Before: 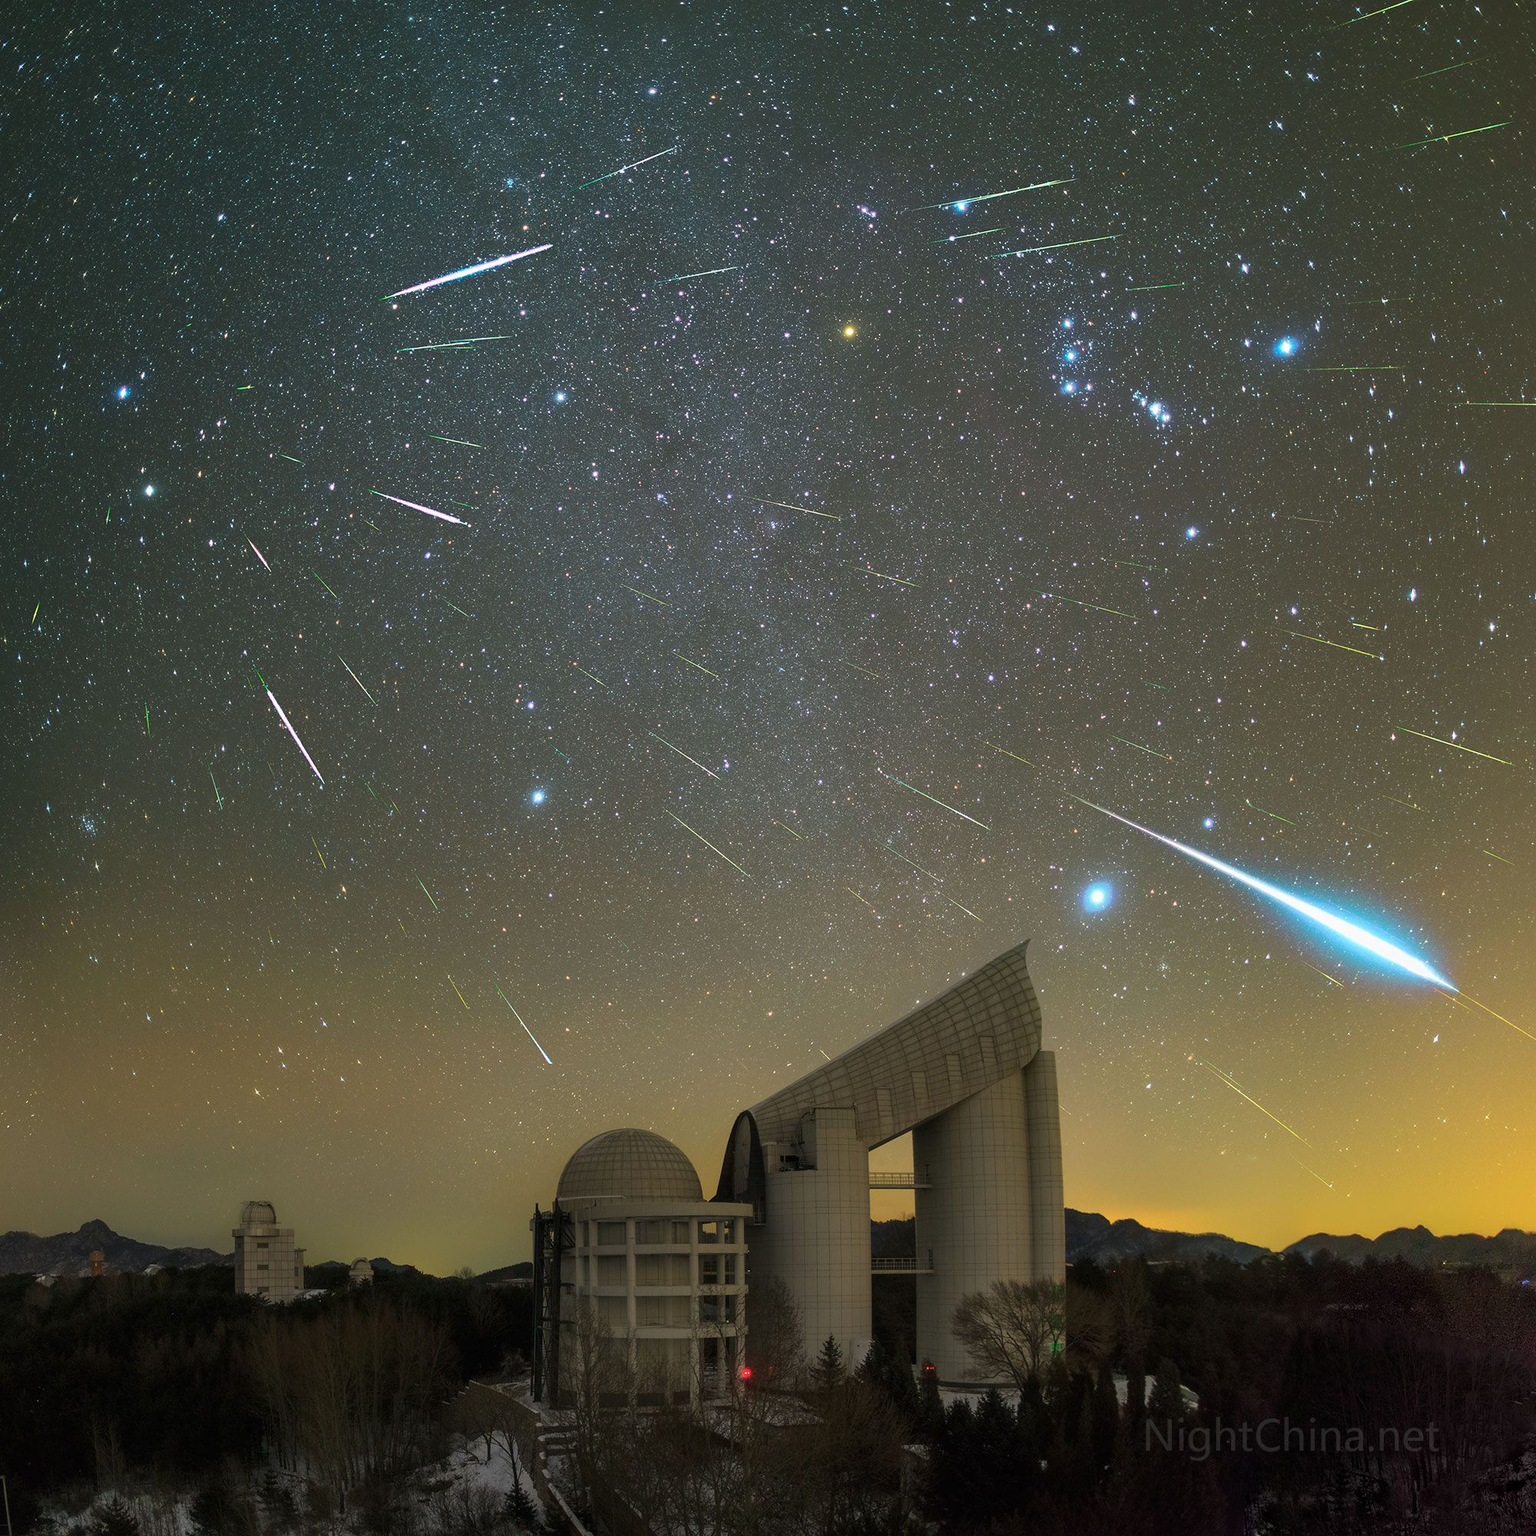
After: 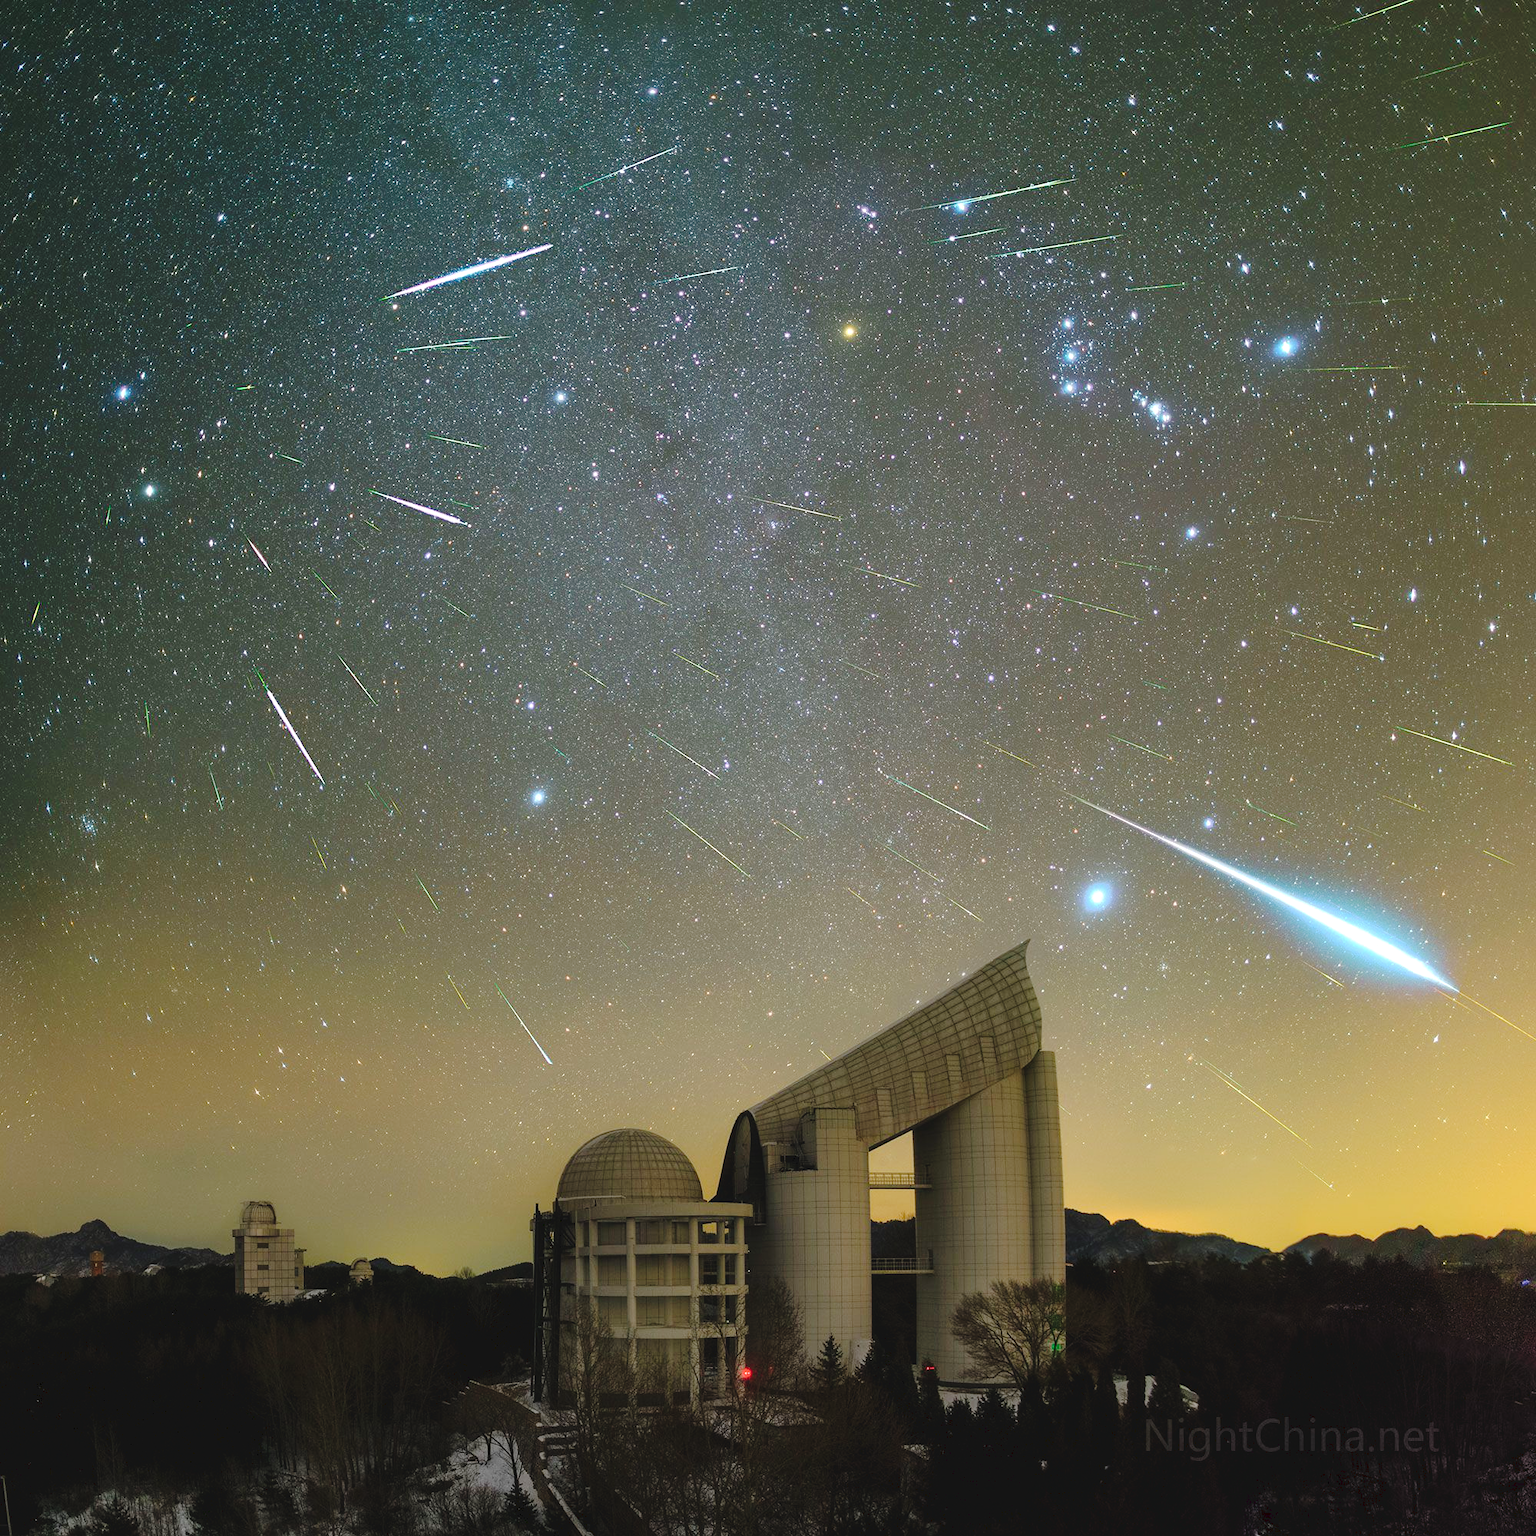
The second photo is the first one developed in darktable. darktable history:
exposure: exposure 0.2 EV, compensate highlight preservation false
tone curve: curves: ch0 [(0, 0) (0.003, 0.064) (0.011, 0.065) (0.025, 0.061) (0.044, 0.068) (0.069, 0.083) (0.1, 0.102) (0.136, 0.126) (0.177, 0.172) (0.224, 0.225) (0.277, 0.306) (0.335, 0.397) (0.399, 0.483) (0.468, 0.56) (0.543, 0.634) (0.623, 0.708) (0.709, 0.77) (0.801, 0.832) (0.898, 0.899) (1, 1)], preserve colors none
